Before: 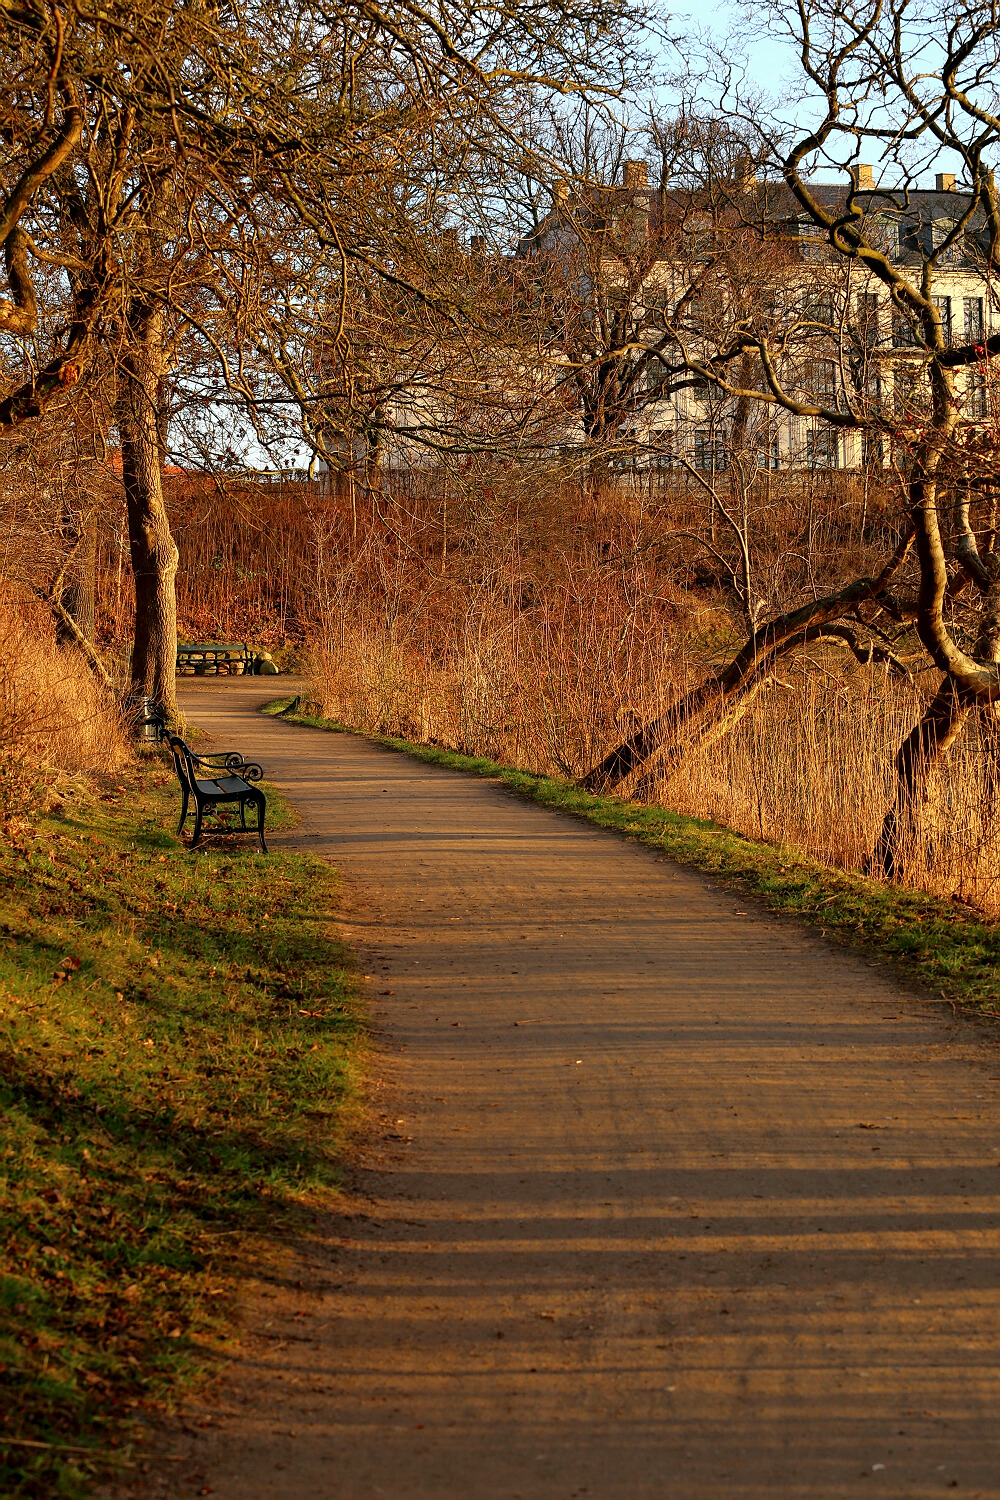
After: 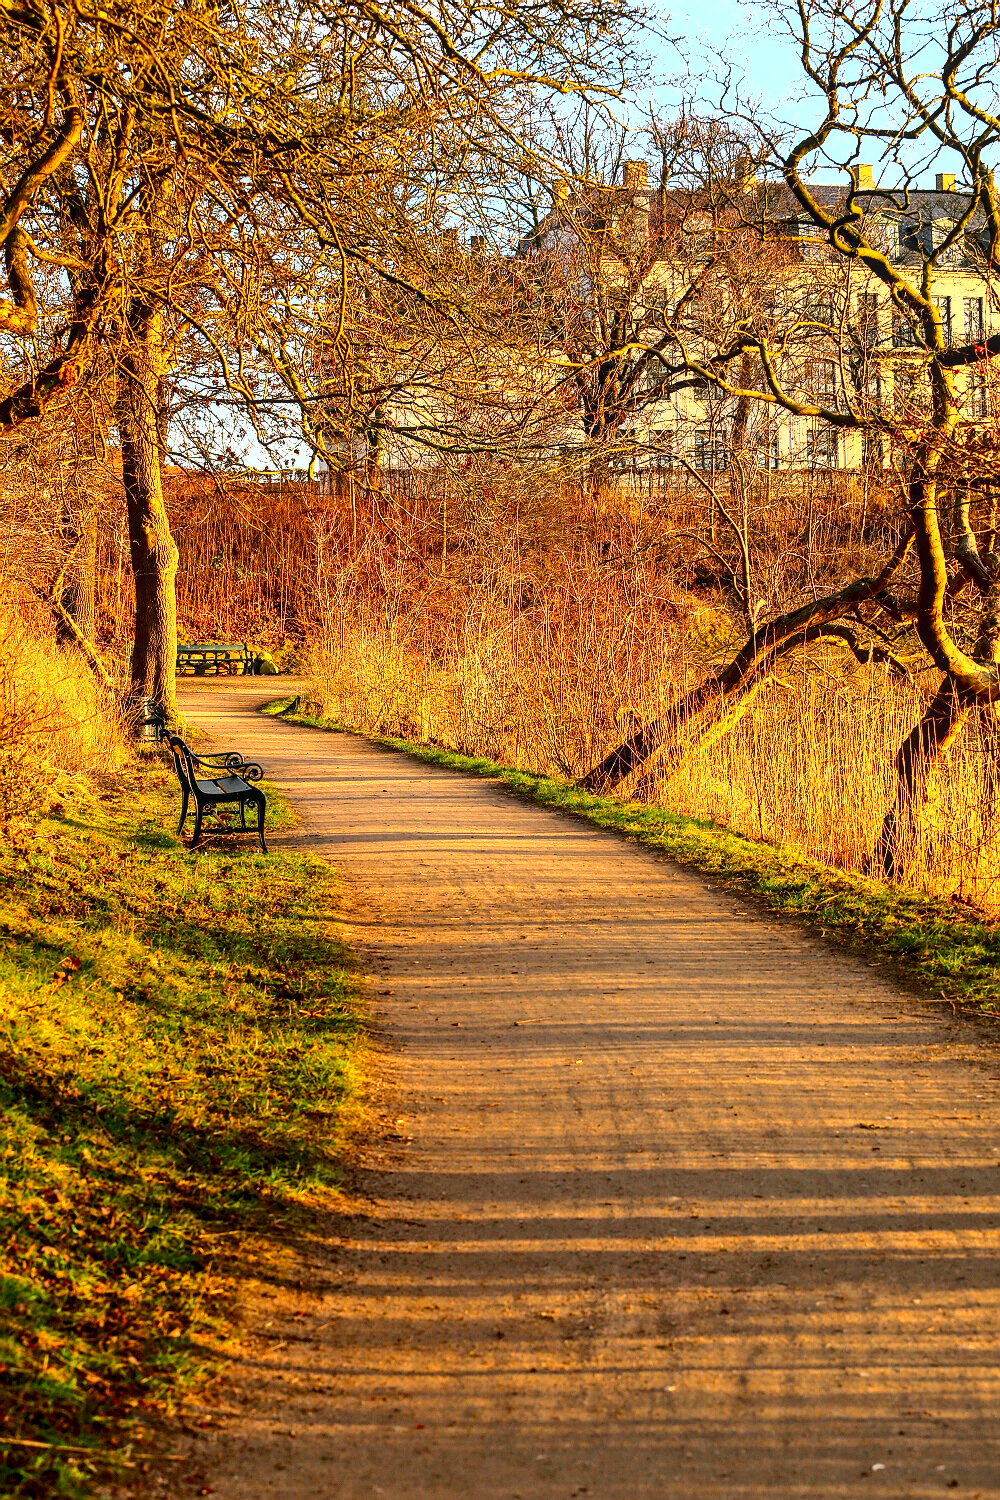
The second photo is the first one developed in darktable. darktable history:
contrast brightness saturation: contrast 0.224
exposure: black level correction 0, exposure 1.199 EV, compensate highlight preservation false
local contrast: on, module defaults
shadows and highlights: shadows 51.77, highlights -28.34, soften with gaussian
color balance rgb: linear chroma grading › global chroma 14.769%, perceptual saturation grading › global saturation 0.003%, global vibrance 16%, saturation formula JzAzBz (2021)
